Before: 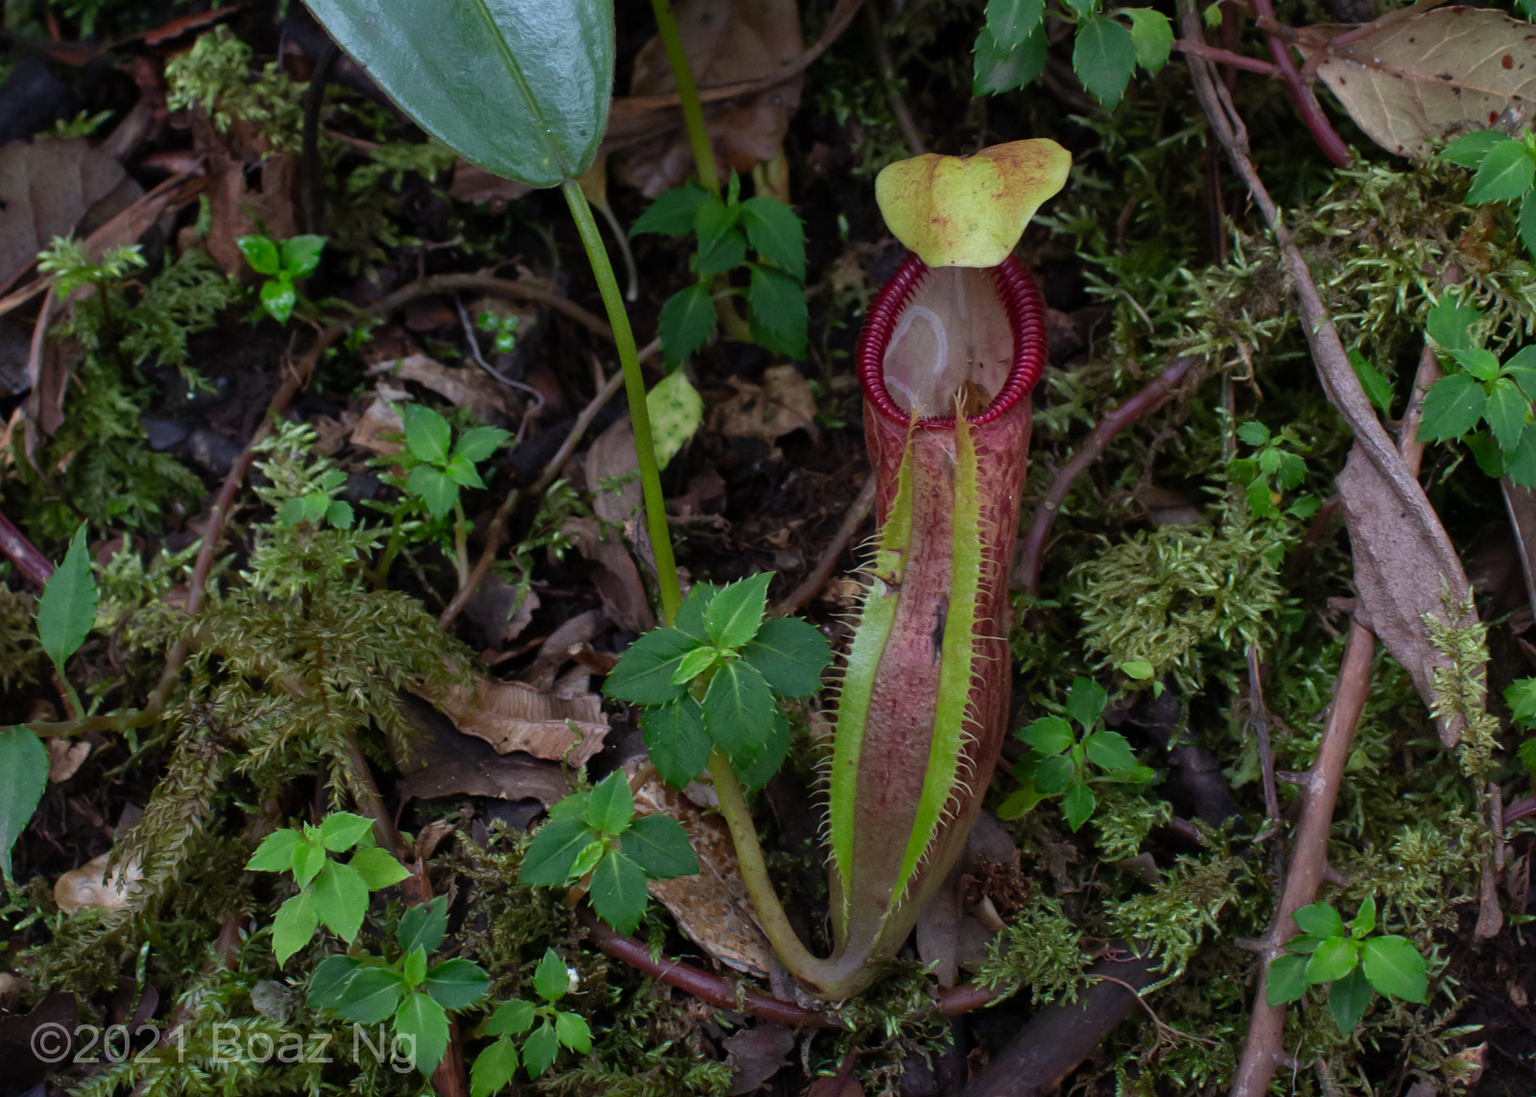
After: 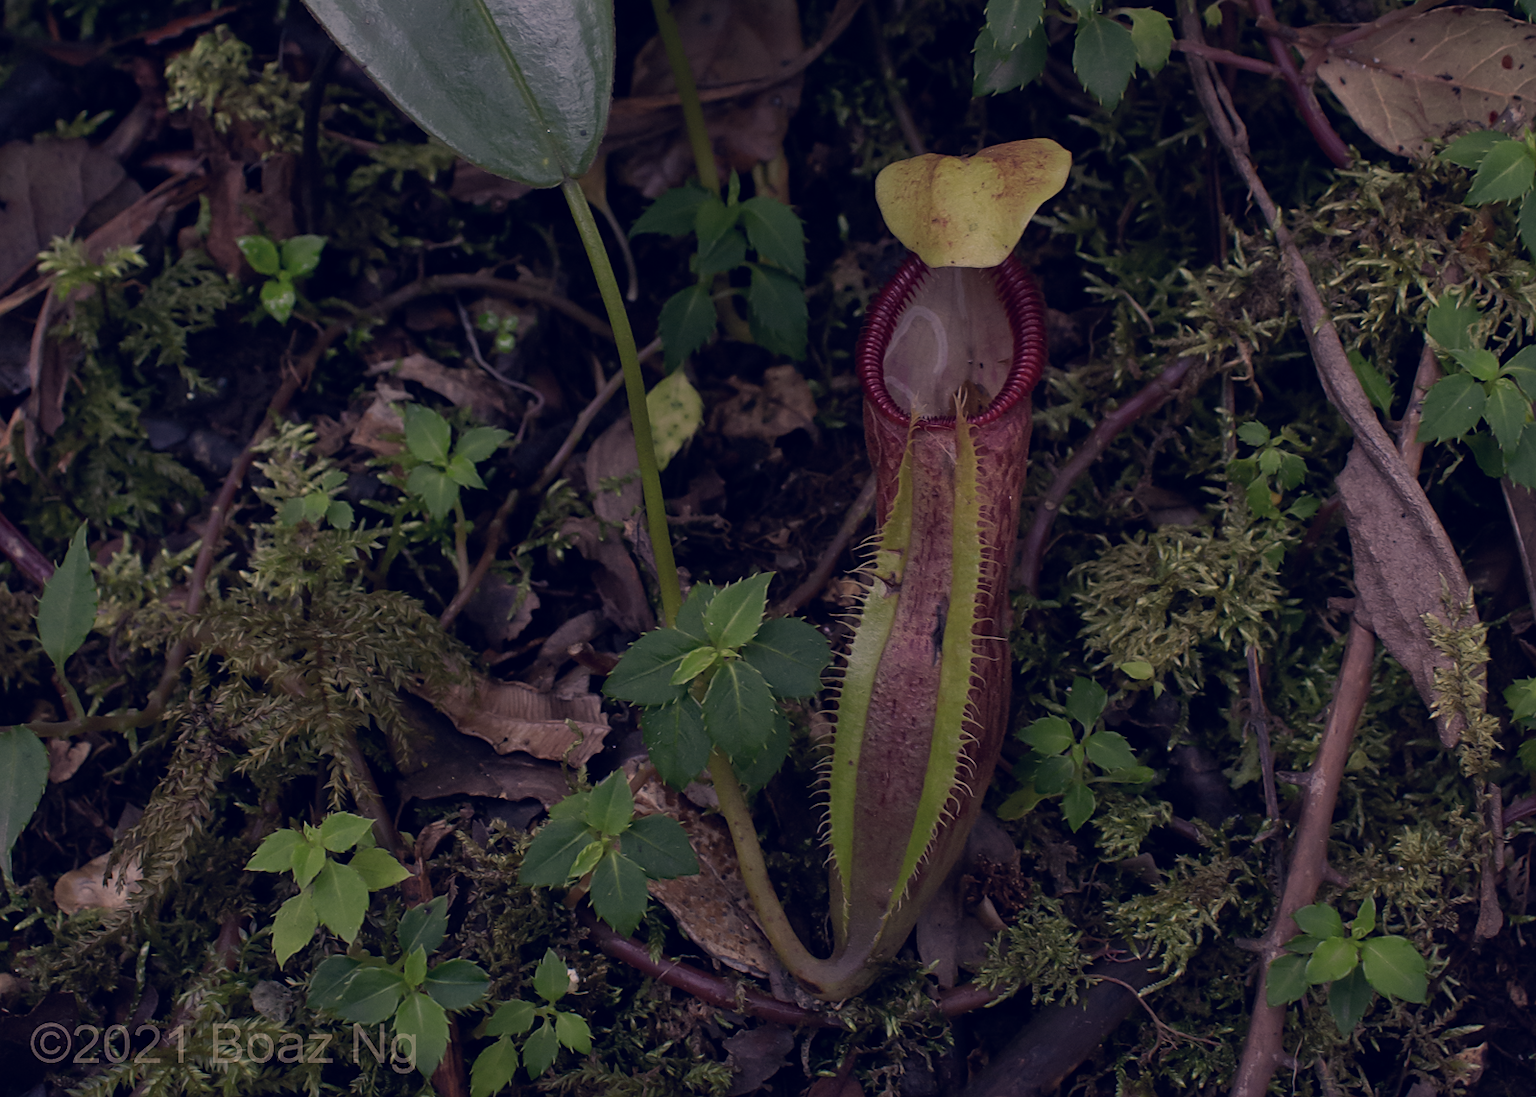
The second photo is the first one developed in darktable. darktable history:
exposure: exposure -0.961 EV, compensate exposure bias true, compensate highlight preservation false
color correction: highlights a* 19.7, highlights b* 27.69, shadows a* 3.48, shadows b* -17.17, saturation 0.725
sharpen: radius 1.871, amount 0.402, threshold 1.383
